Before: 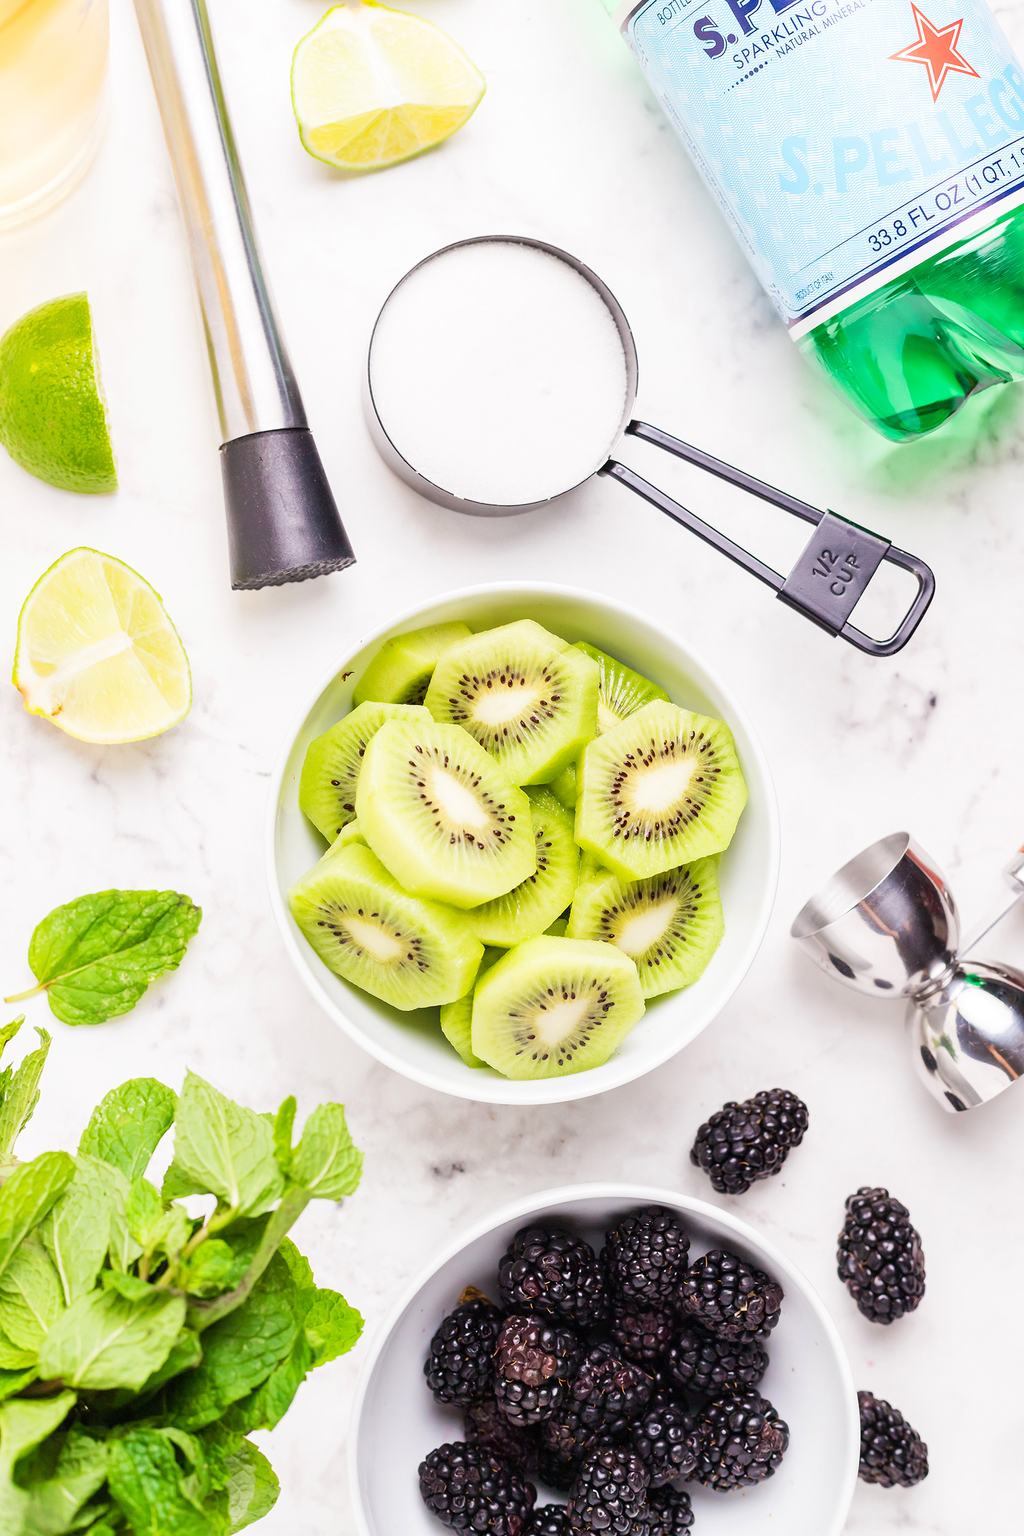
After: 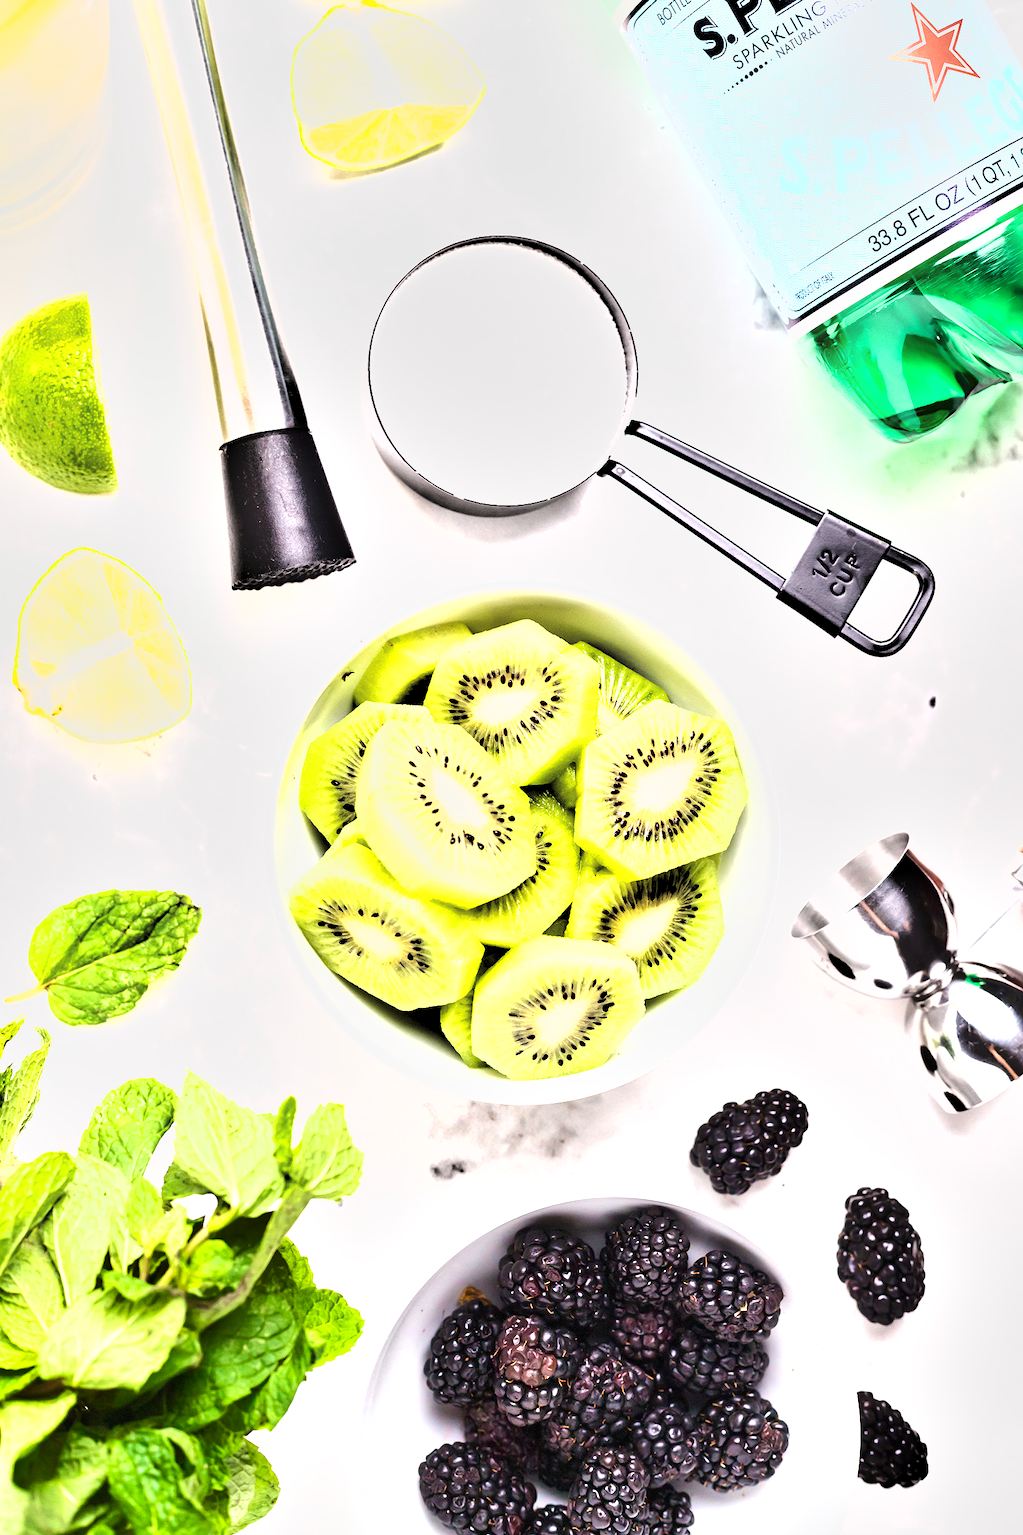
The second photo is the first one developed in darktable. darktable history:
exposure: exposure 0.798 EV, compensate exposure bias true, compensate highlight preservation false
shadows and highlights: highlights color adjustment 0.217%, soften with gaussian
